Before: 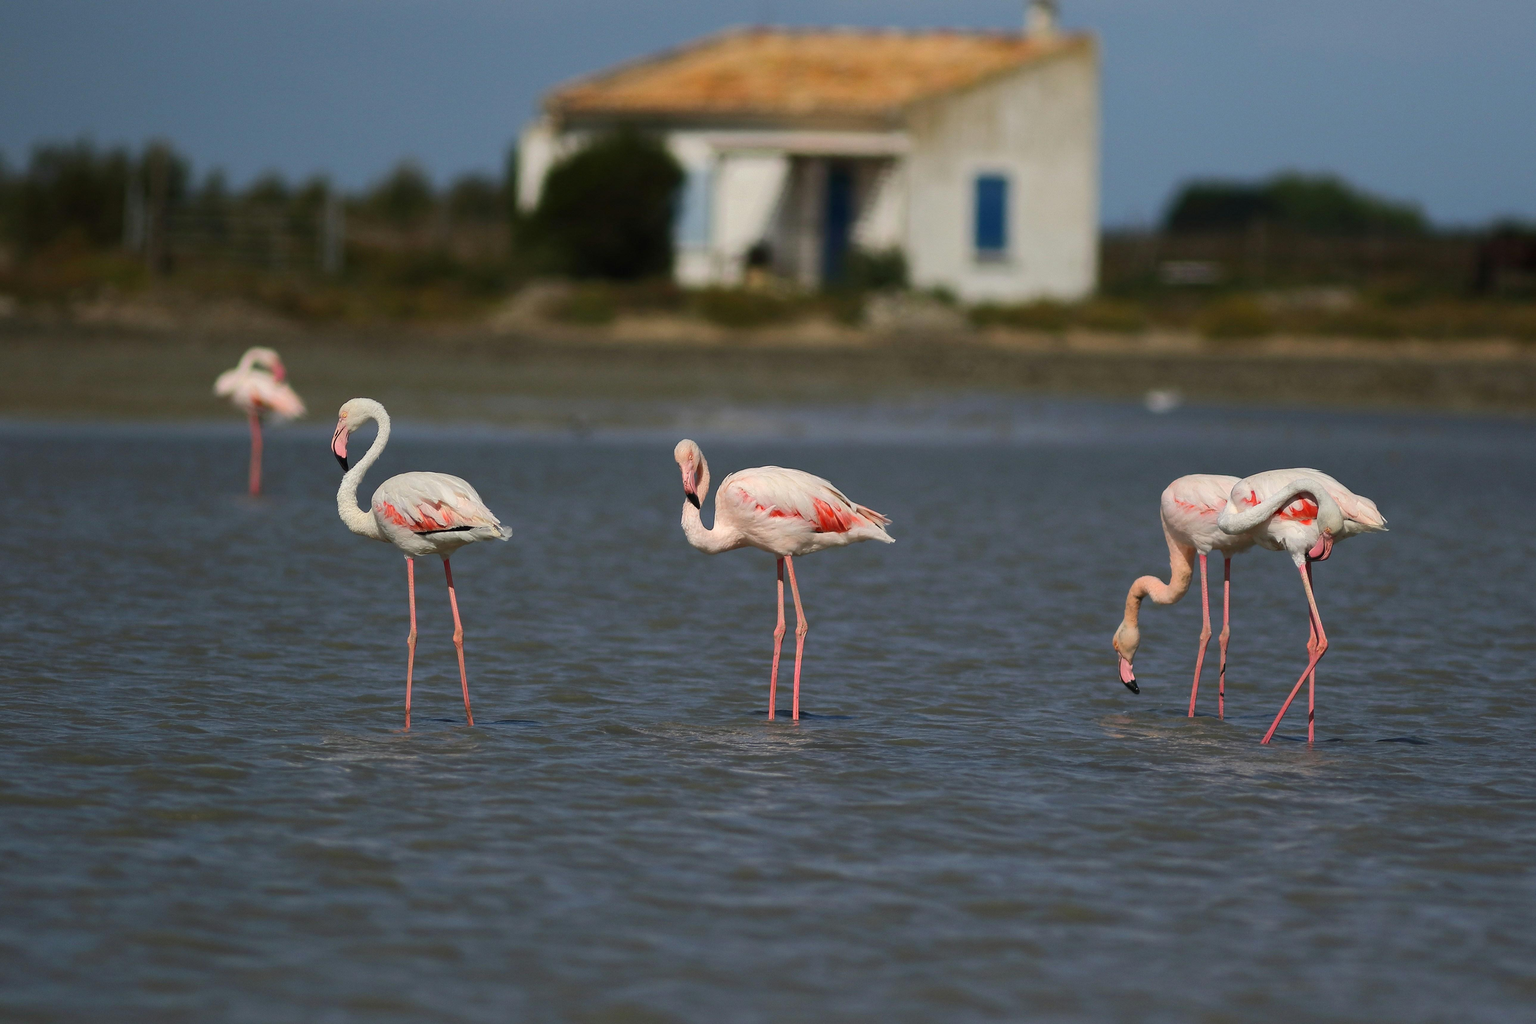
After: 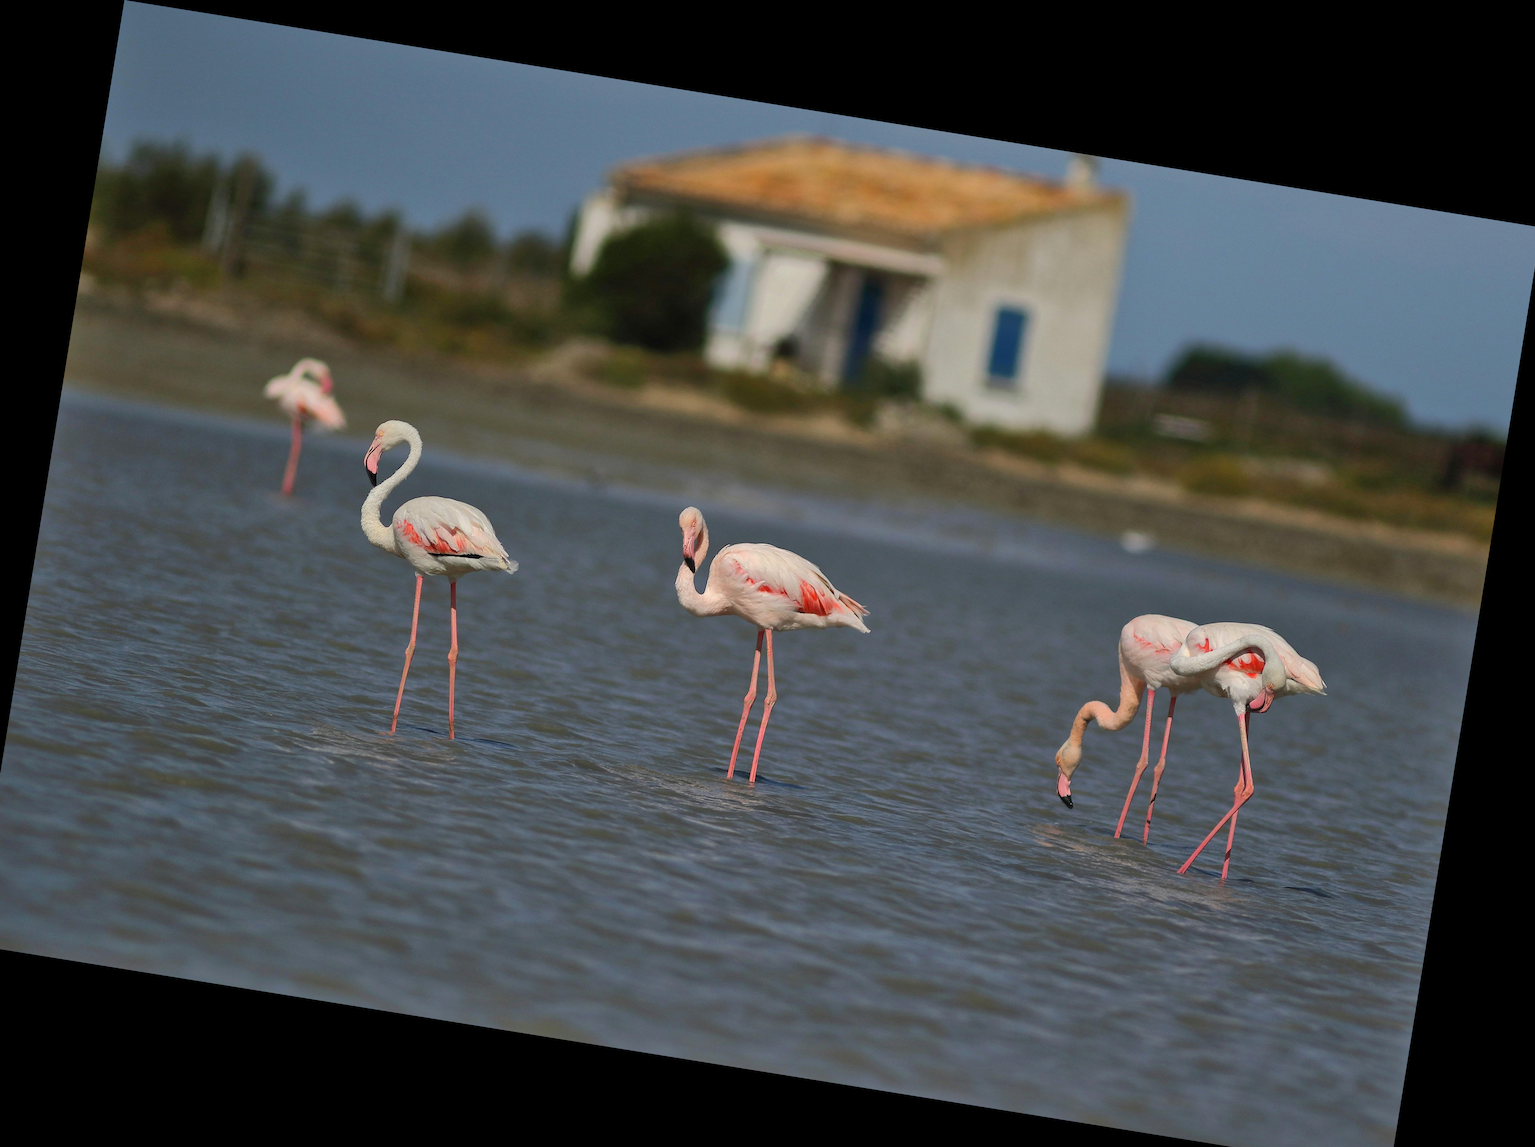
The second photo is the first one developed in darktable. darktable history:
shadows and highlights: on, module defaults
crop: left 1.743%, right 0.268%, bottom 2.011%
tone equalizer: on, module defaults
rotate and perspective: rotation 9.12°, automatic cropping off
